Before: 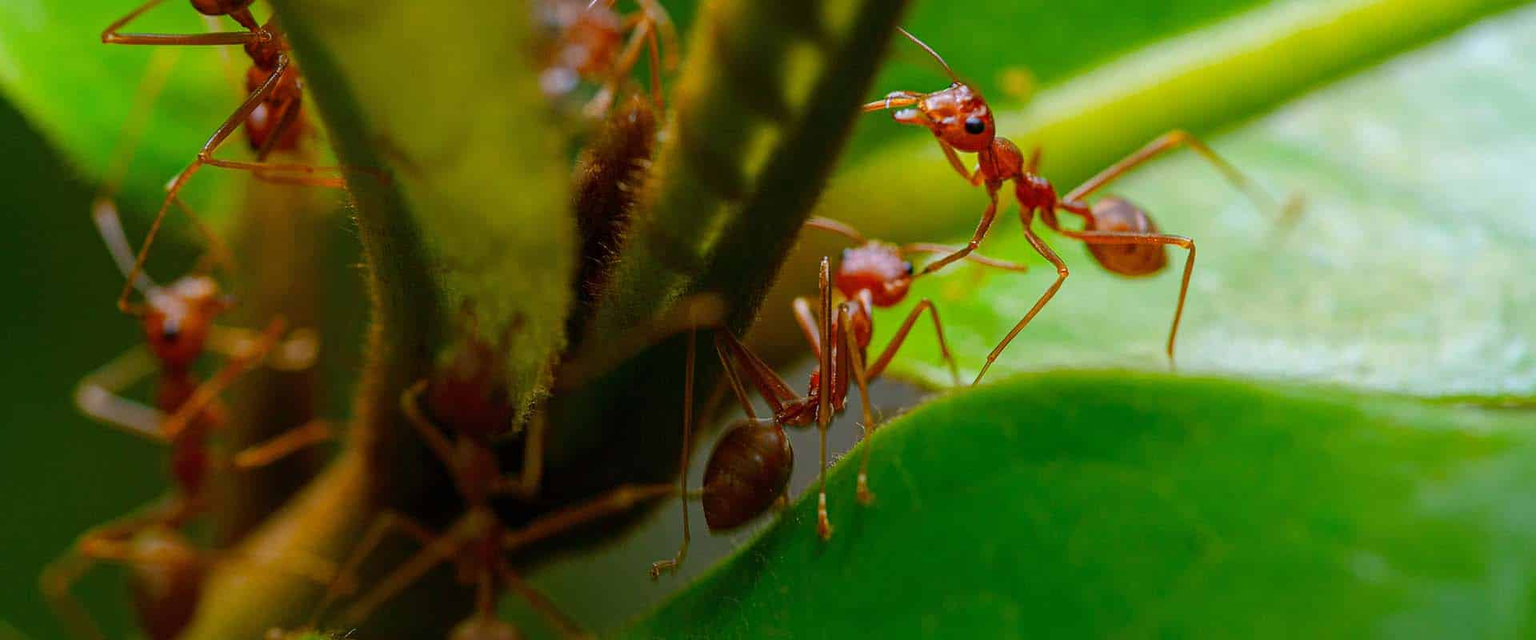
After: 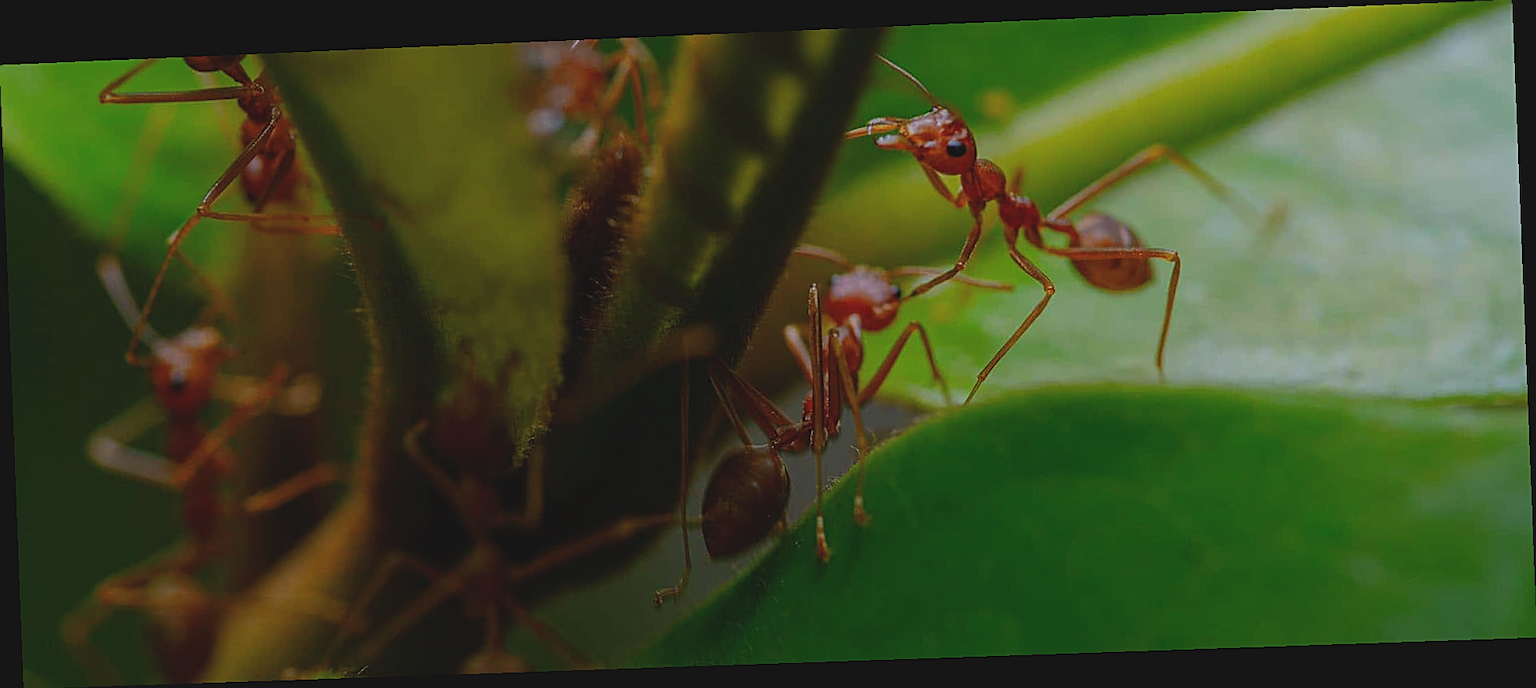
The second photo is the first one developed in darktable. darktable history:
rotate and perspective: rotation -2.22°, lens shift (horizontal) -0.022, automatic cropping off
exposure: black level correction -0.016, exposure -1.018 EV, compensate highlight preservation false
sharpen: on, module defaults
